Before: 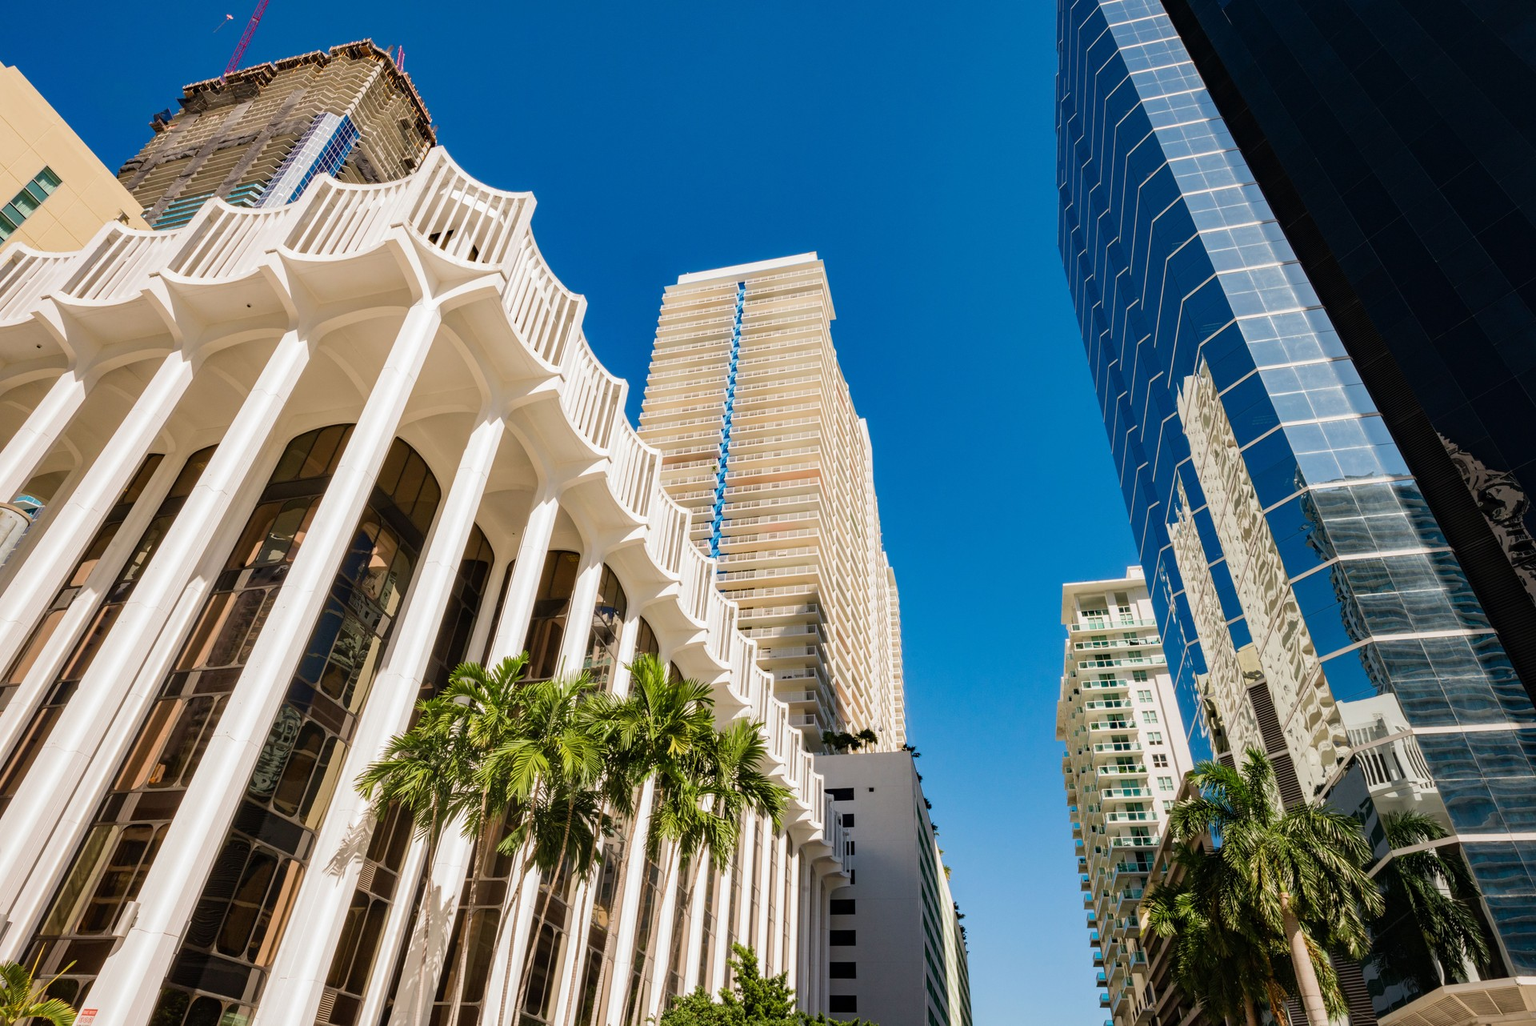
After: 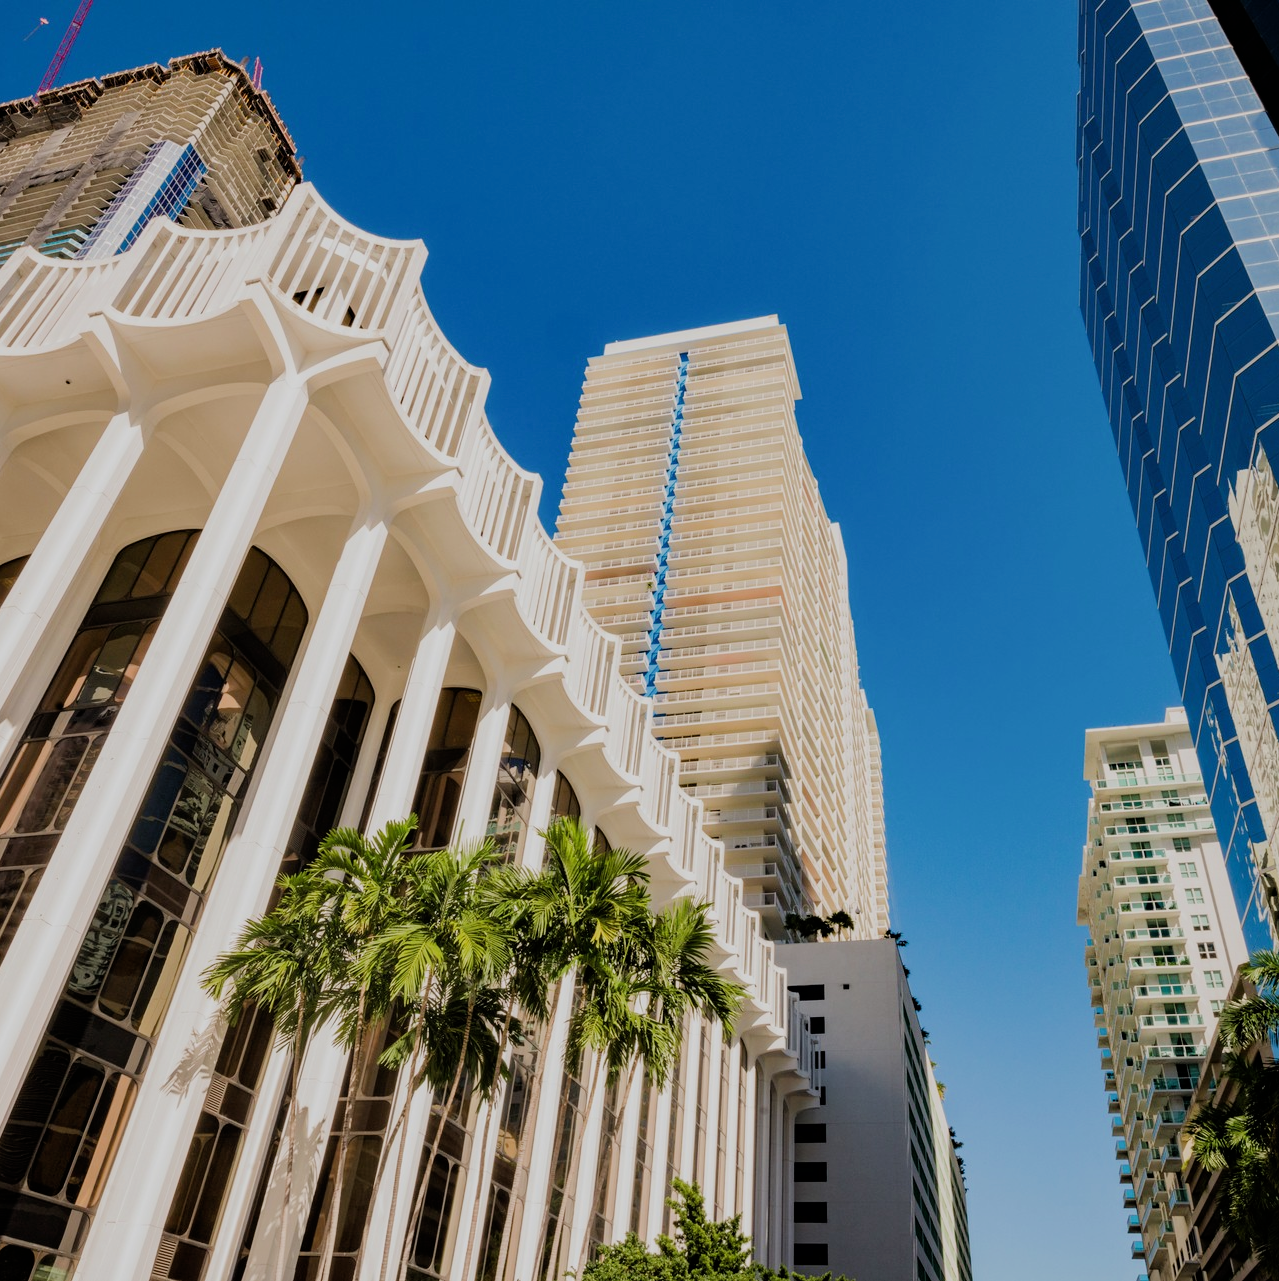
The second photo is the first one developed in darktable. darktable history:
crop and rotate: left 12.673%, right 20.66%
filmic rgb: black relative exposure -7.65 EV, white relative exposure 4.56 EV, hardness 3.61
